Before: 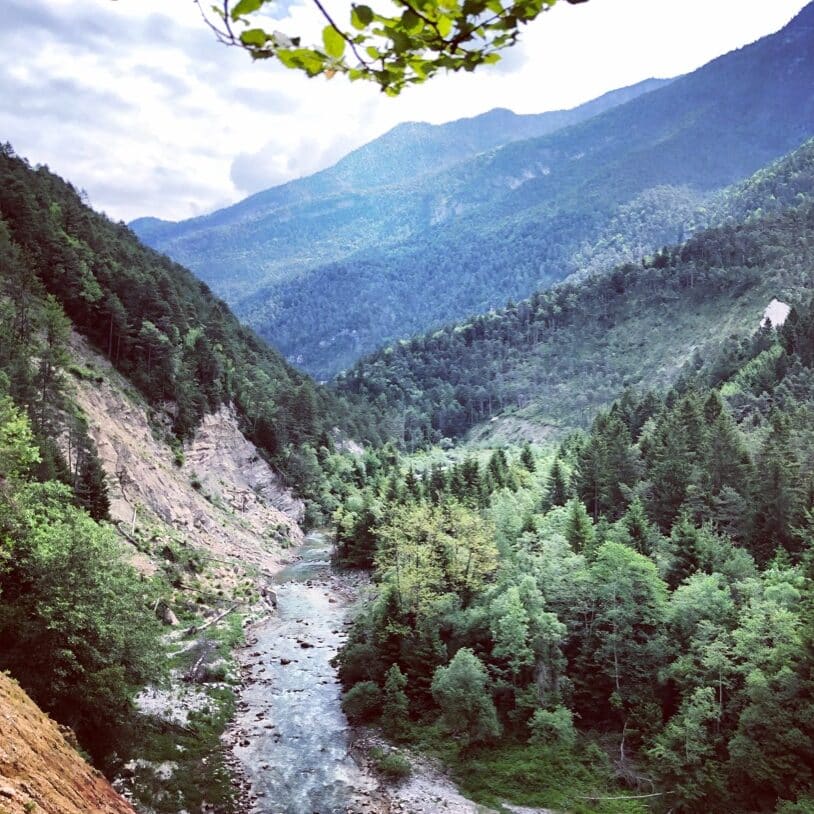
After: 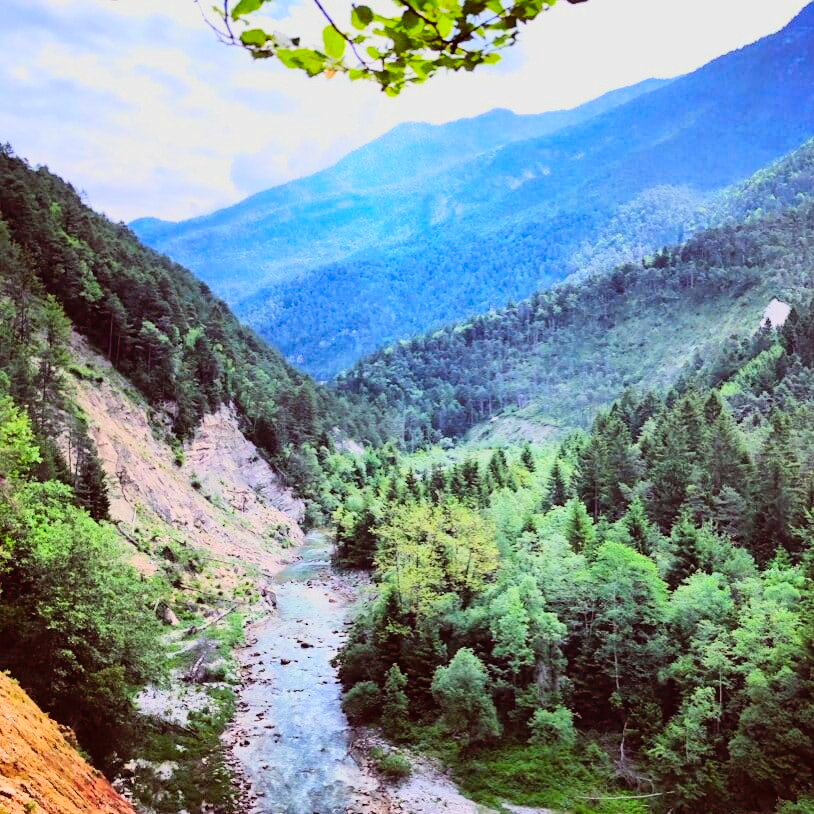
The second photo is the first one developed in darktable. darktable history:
filmic rgb: black relative exposure -7.65 EV, white relative exposure 4.56 EV, hardness 3.61, color science v6 (2022)
contrast brightness saturation: contrast 0.2, brightness 0.2, saturation 0.8
